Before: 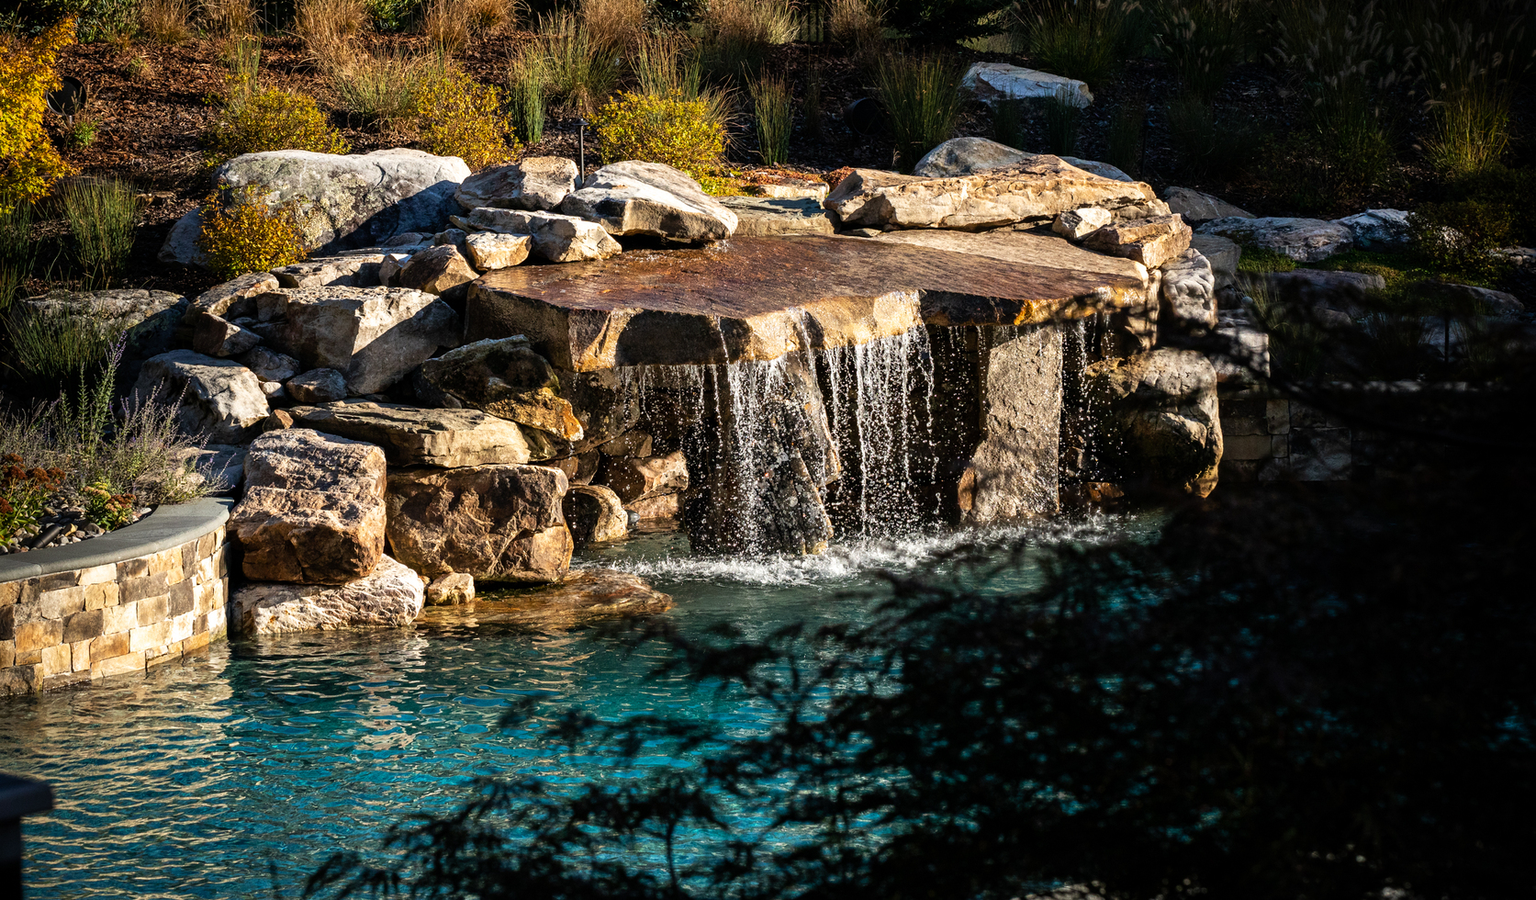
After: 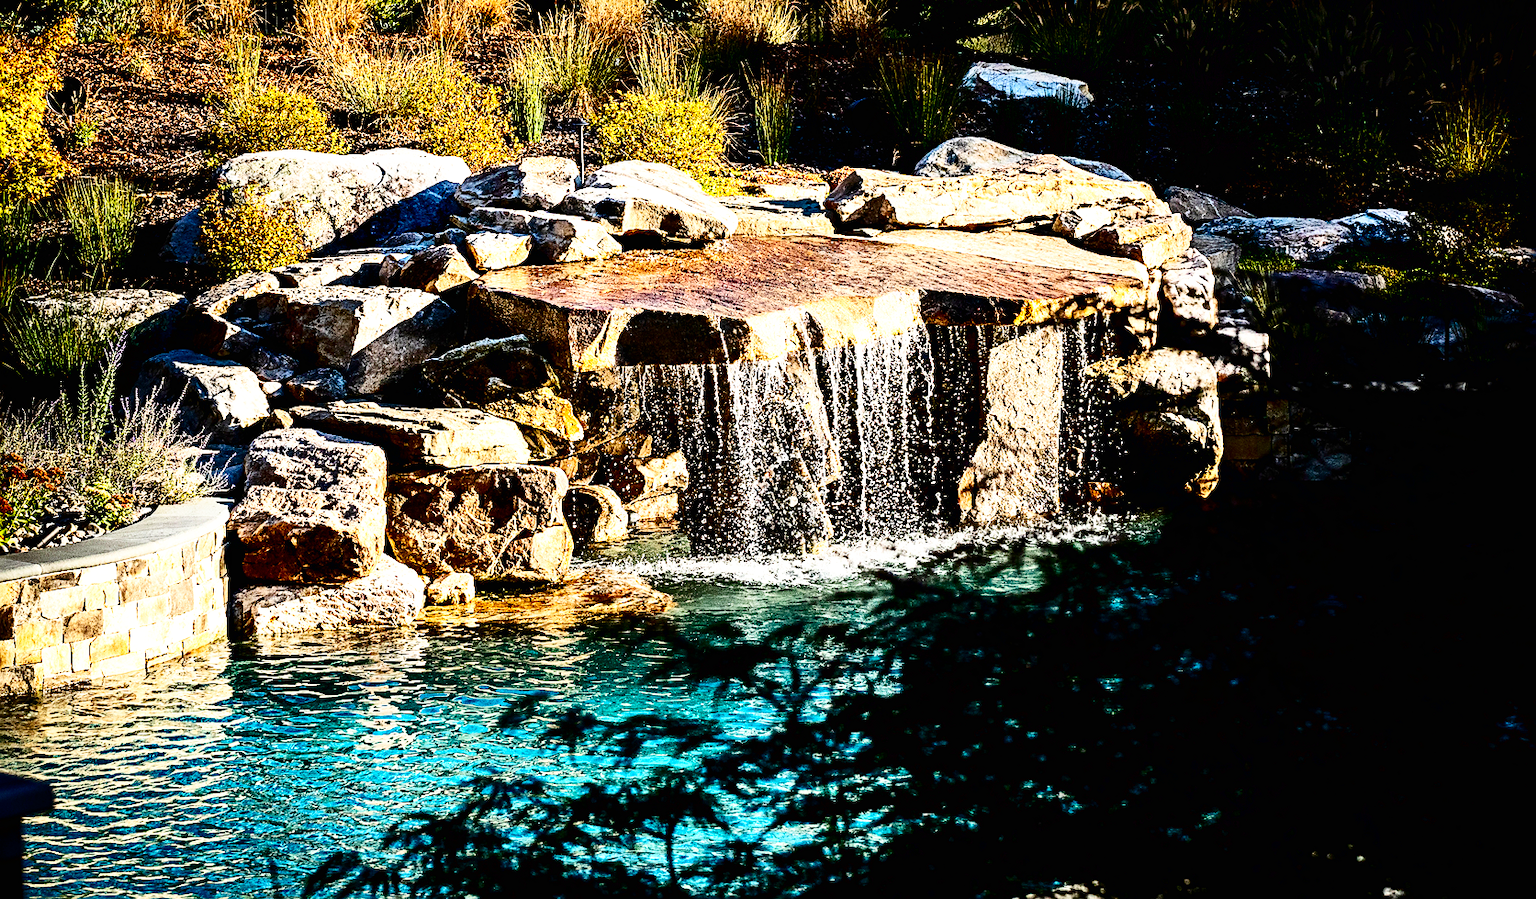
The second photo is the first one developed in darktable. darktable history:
contrast brightness saturation: contrast 0.32, brightness -0.08, saturation 0.17
base curve: curves: ch0 [(0, 0.003) (0.001, 0.002) (0.006, 0.004) (0.02, 0.022) (0.048, 0.086) (0.094, 0.234) (0.162, 0.431) (0.258, 0.629) (0.385, 0.8) (0.548, 0.918) (0.751, 0.988) (1, 1)], preserve colors none
exposure: black level correction 0.001, exposure 0.3 EV, compensate highlight preservation false
sharpen: on, module defaults
